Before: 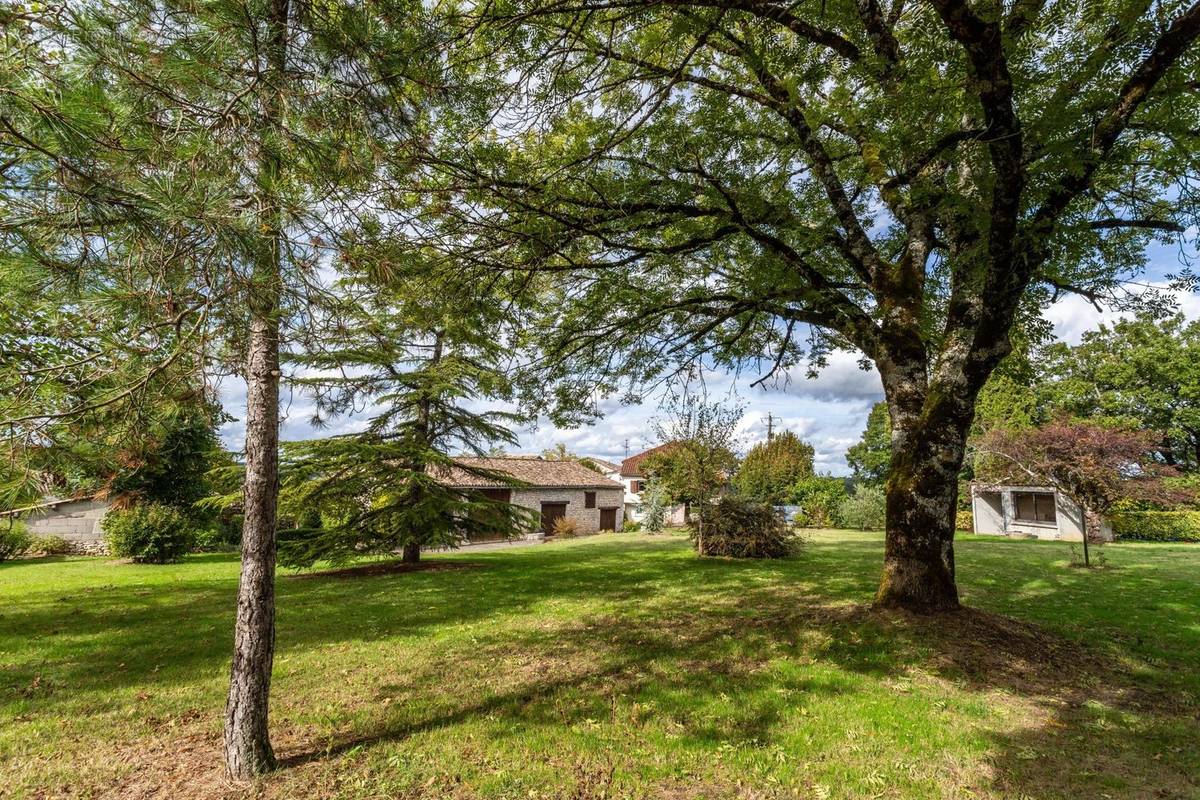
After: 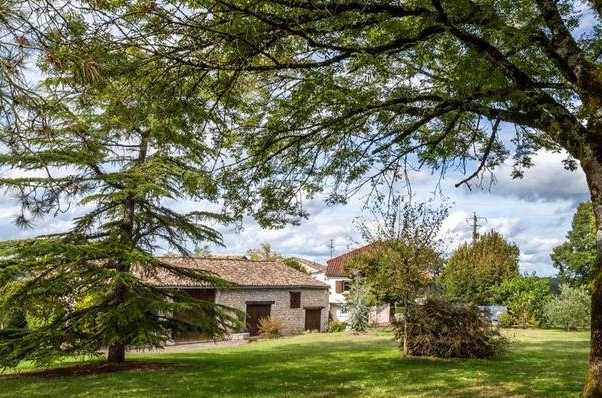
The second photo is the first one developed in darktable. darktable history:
crop: left 24.636%, top 25.012%, right 25.193%, bottom 25.234%
